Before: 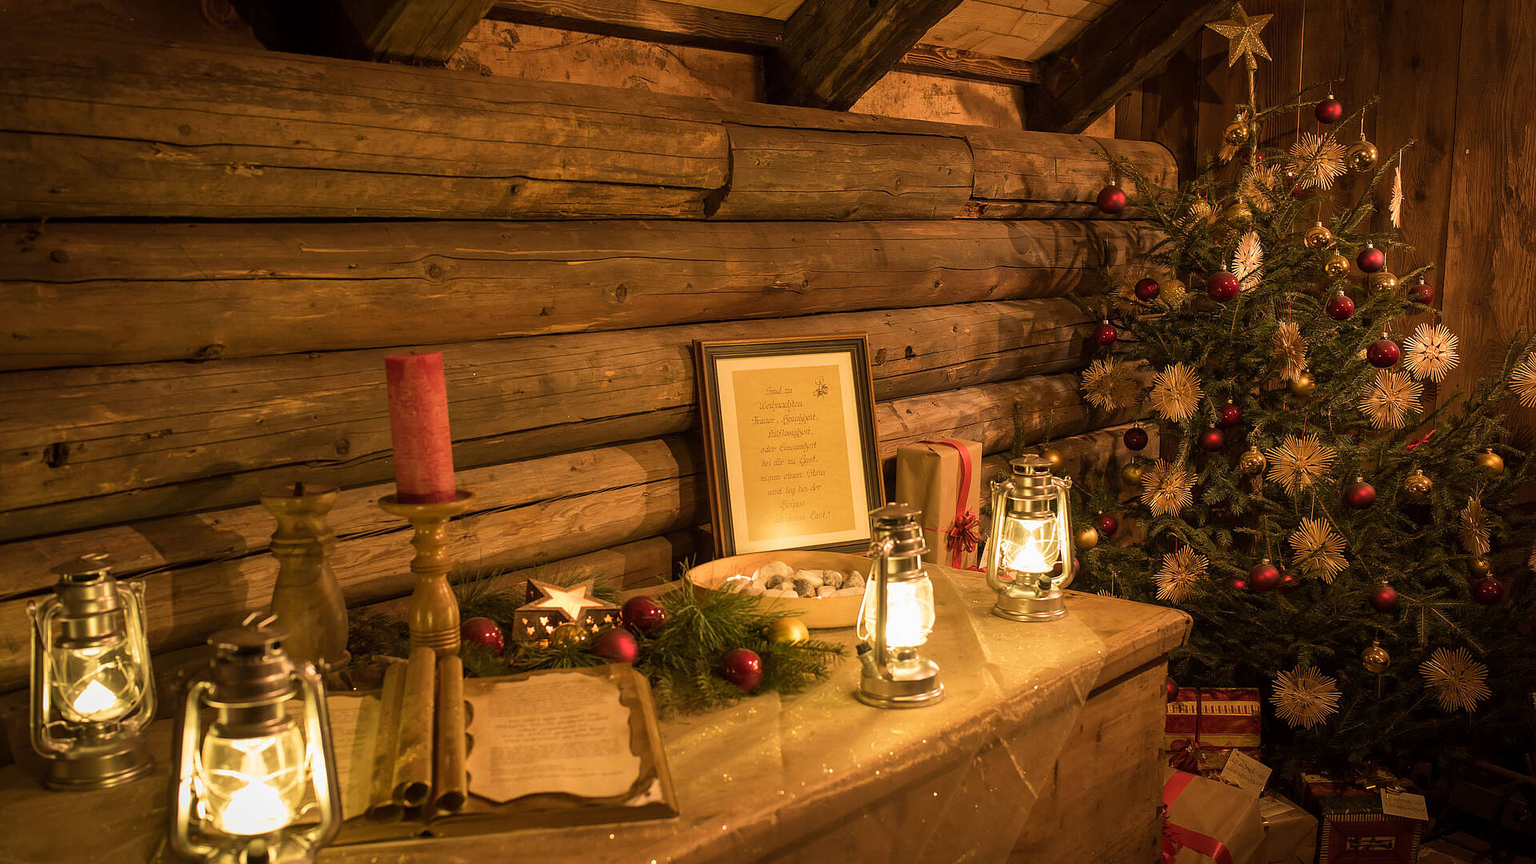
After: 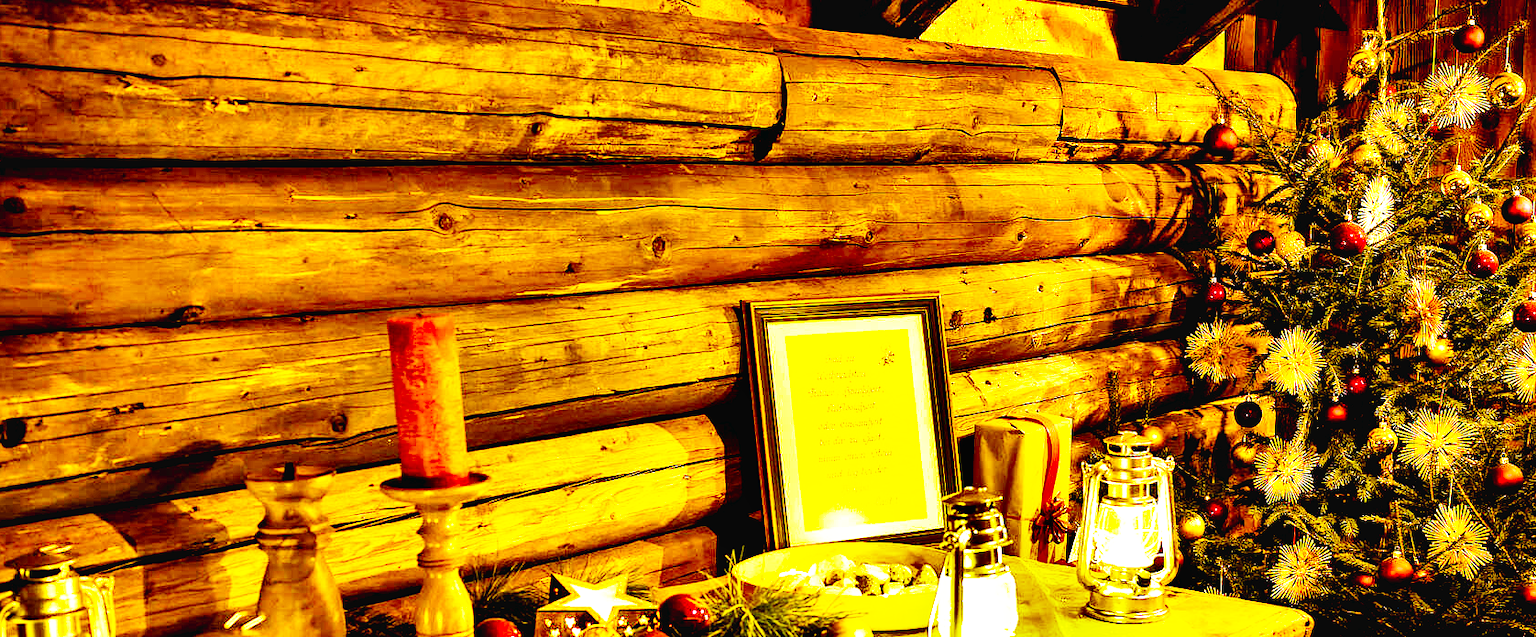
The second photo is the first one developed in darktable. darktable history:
shadows and highlights: shadows 20.86, highlights -82.27, soften with gaussian
crop: left 3.065%, top 8.997%, right 9.635%, bottom 26.512%
exposure: black level correction 0.008, exposure 1.436 EV, compensate highlight preservation false
haze removal: compatibility mode true, adaptive false
contrast equalizer: octaves 7, y [[0.6 ×6], [0.55 ×6], [0 ×6], [0 ×6], [0 ×6]]
color balance rgb: linear chroma grading › global chroma 9.863%, perceptual saturation grading › global saturation 40.454%
base curve: curves: ch0 [(0, 0.003) (0.001, 0.002) (0.006, 0.004) (0.02, 0.022) (0.048, 0.086) (0.094, 0.234) (0.162, 0.431) (0.258, 0.629) (0.385, 0.8) (0.548, 0.918) (0.751, 0.988) (1, 1)], preserve colors none
